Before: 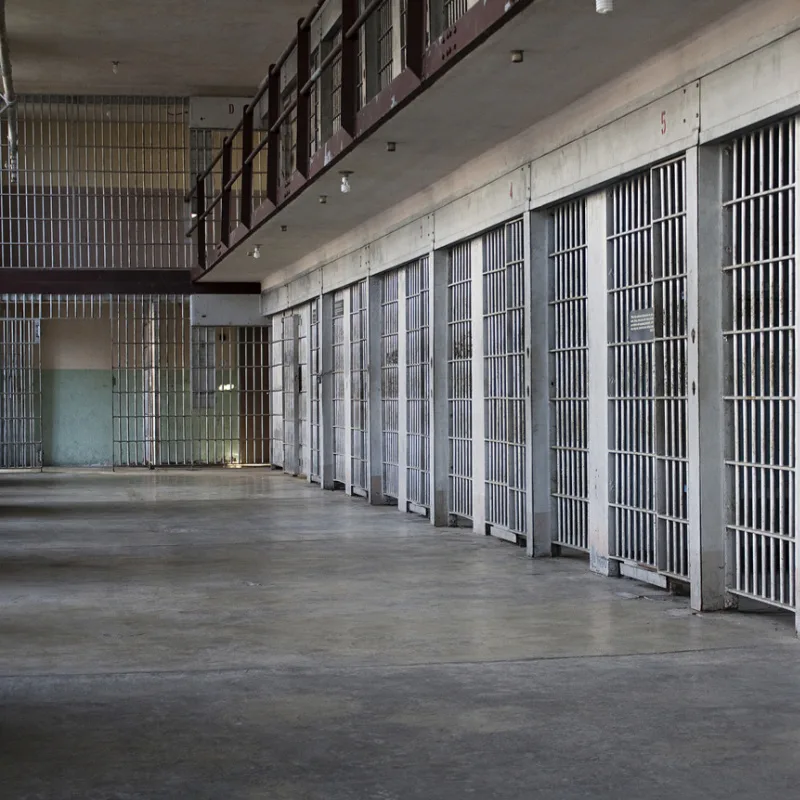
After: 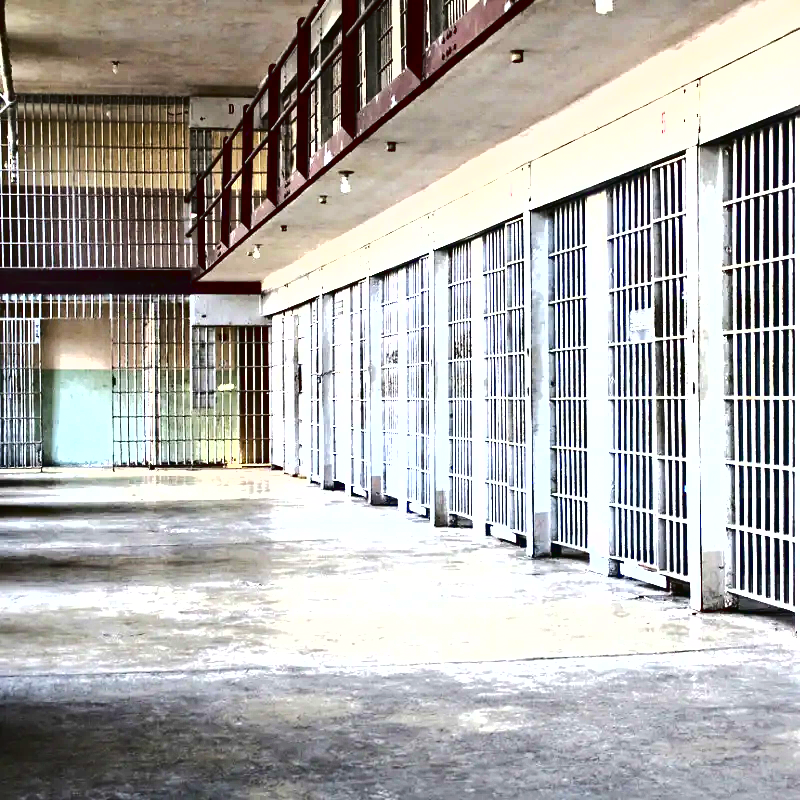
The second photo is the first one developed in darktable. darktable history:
exposure: black level correction 0, exposure 2.161 EV, compensate highlight preservation false
haze removal: compatibility mode true, adaptive false
shadows and highlights: shadows 37.72, highlights -28.2, soften with gaussian
contrast brightness saturation: brightness -0.508
tone equalizer: -8 EV -0.722 EV, -7 EV -0.669 EV, -6 EV -0.63 EV, -5 EV -0.367 EV, -3 EV 0.386 EV, -2 EV 0.6 EV, -1 EV 0.675 EV, +0 EV 0.741 EV, edges refinement/feathering 500, mask exposure compensation -1.57 EV, preserve details no
tone curve: curves: ch0 [(0, 0.023) (0.037, 0.04) (0.131, 0.128) (0.304, 0.331) (0.504, 0.584) (0.616, 0.687) (0.704, 0.764) (0.808, 0.823) (1, 1)]; ch1 [(0, 0) (0.301, 0.3) (0.477, 0.472) (0.493, 0.497) (0.508, 0.501) (0.544, 0.541) (0.563, 0.565) (0.626, 0.66) (0.721, 0.776) (1, 1)]; ch2 [(0, 0) (0.249, 0.216) (0.349, 0.343) (0.424, 0.442) (0.476, 0.483) (0.502, 0.5) (0.517, 0.519) (0.532, 0.553) (0.569, 0.587) (0.634, 0.628) (0.706, 0.729) (0.828, 0.742) (1, 0.9)], color space Lab, linked channels, preserve colors none
